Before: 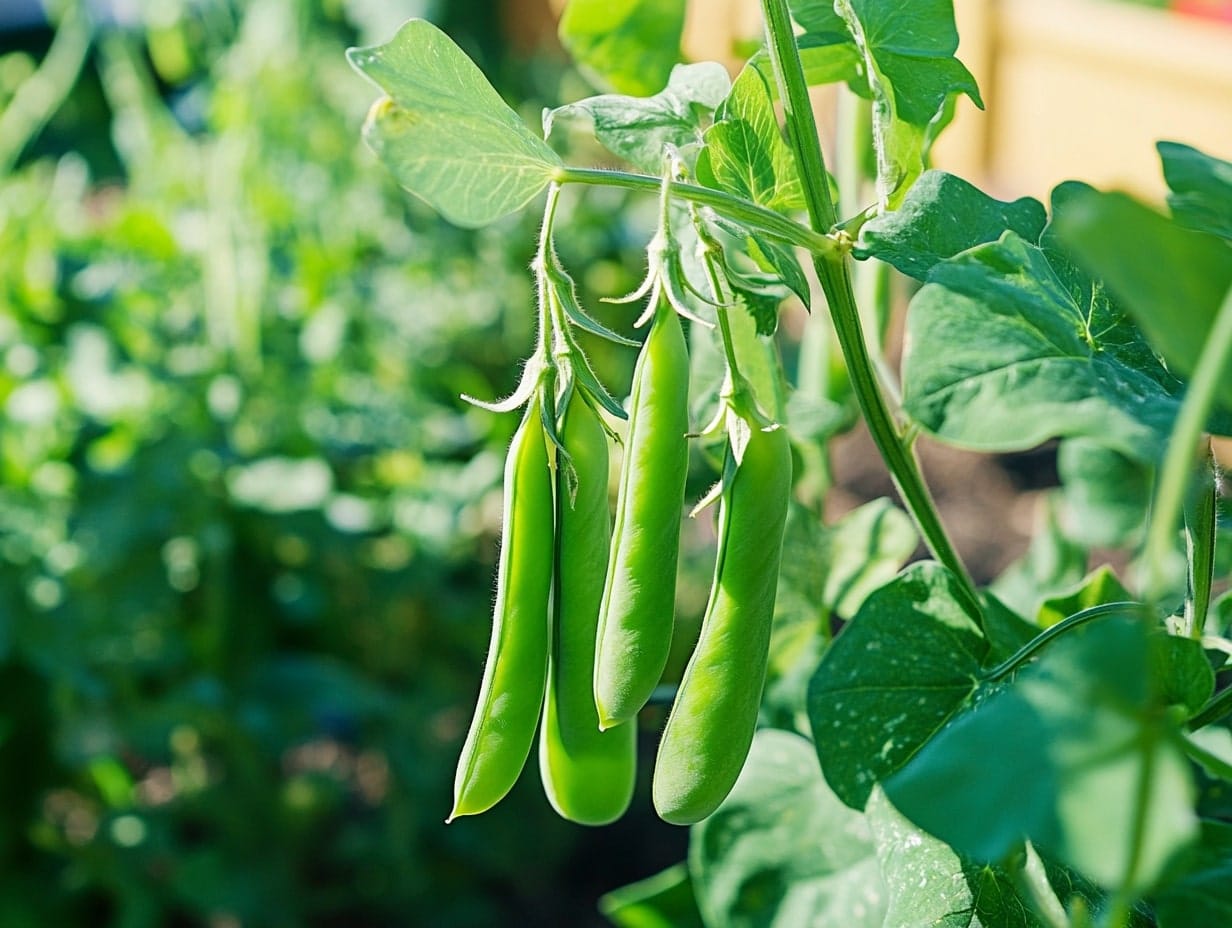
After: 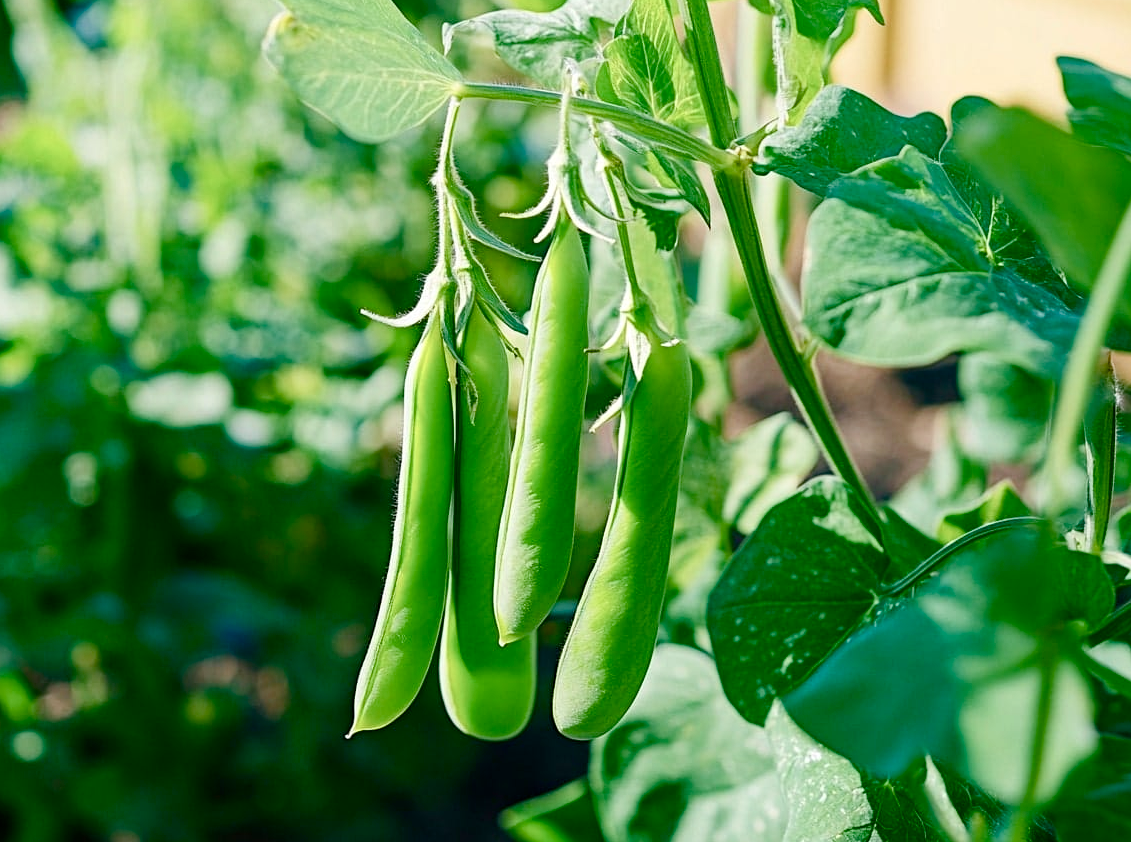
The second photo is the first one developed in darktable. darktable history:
color balance rgb: perceptual saturation grading › global saturation 20%, perceptual saturation grading › highlights -50.267%, perceptual saturation grading › shadows 31.158%, global vibrance 20%
local contrast: mode bilateral grid, contrast 100, coarseness 100, detail 109%, midtone range 0.2
haze removal: strength 0.094, compatibility mode true, adaptive false
contrast brightness saturation: contrast 0.072
crop and rotate: left 8.159%, top 9.257%
